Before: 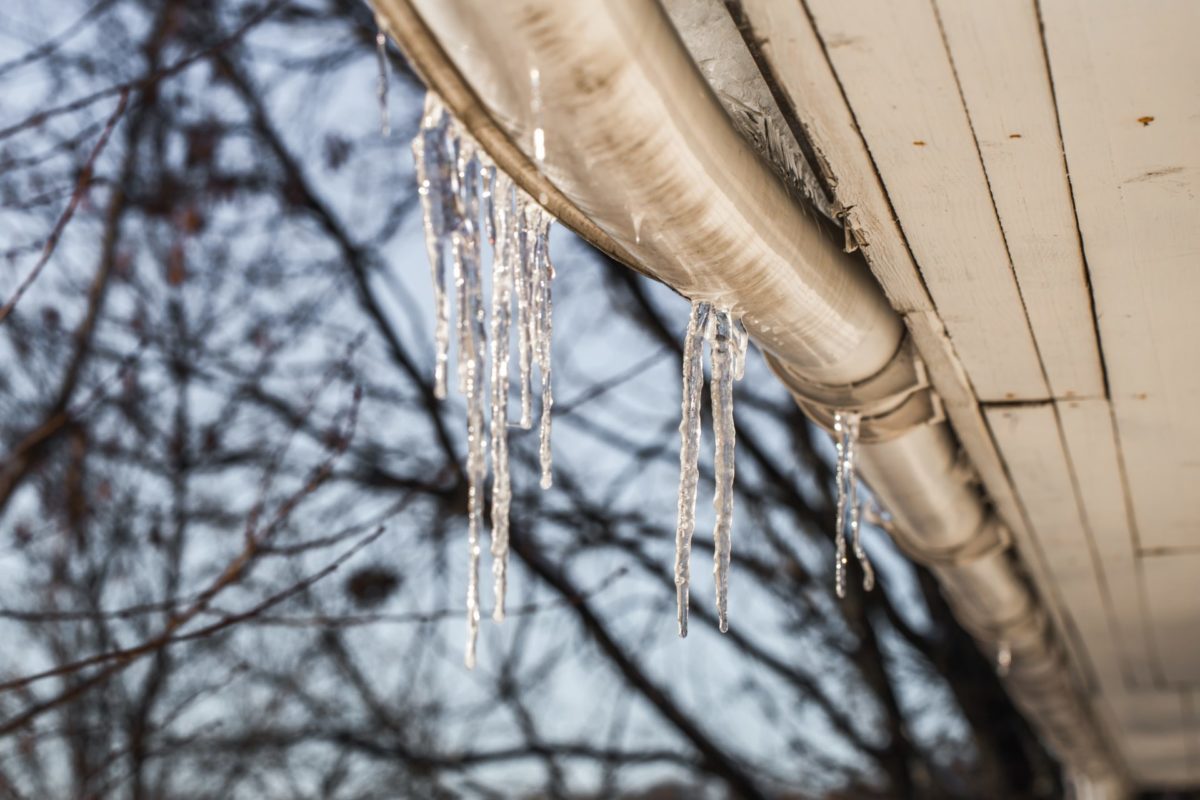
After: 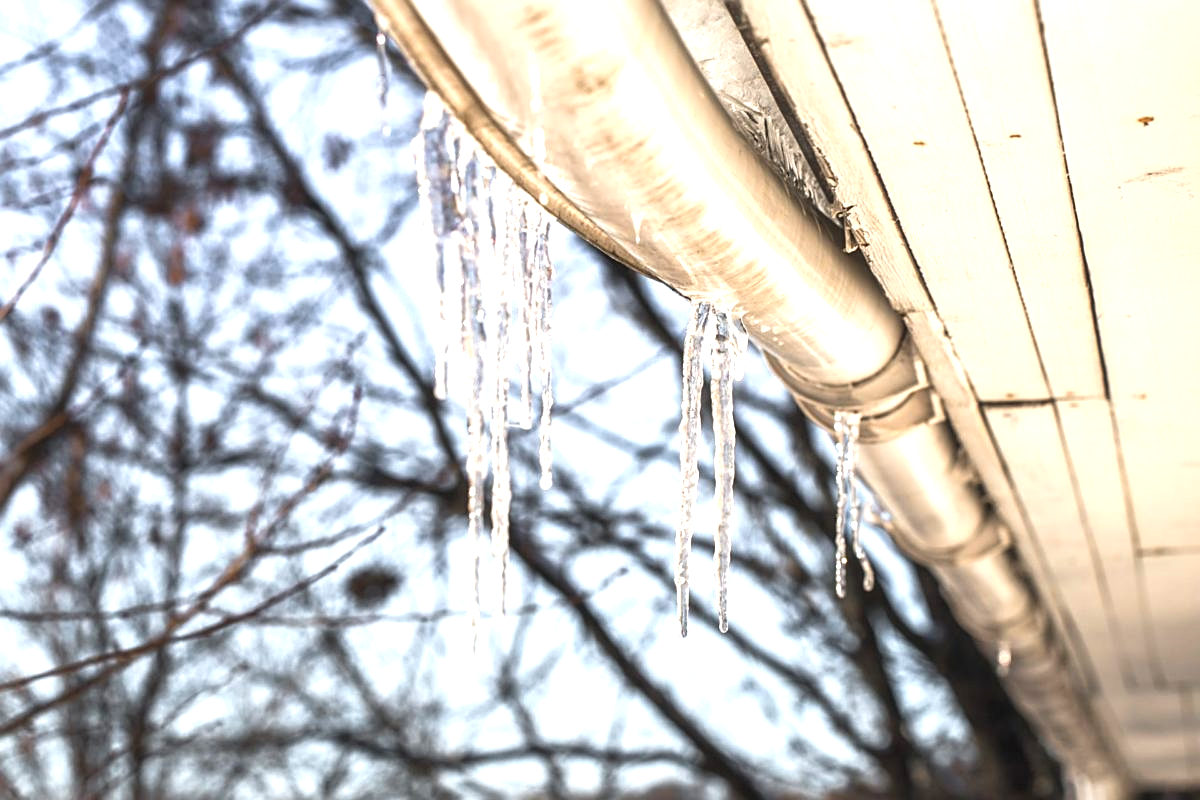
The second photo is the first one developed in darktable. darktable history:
exposure: black level correction 0, exposure 1.177 EV, compensate highlight preservation false
tone equalizer: on, module defaults
haze removal: strength -0.039, compatibility mode true, adaptive false
sharpen: on, module defaults
